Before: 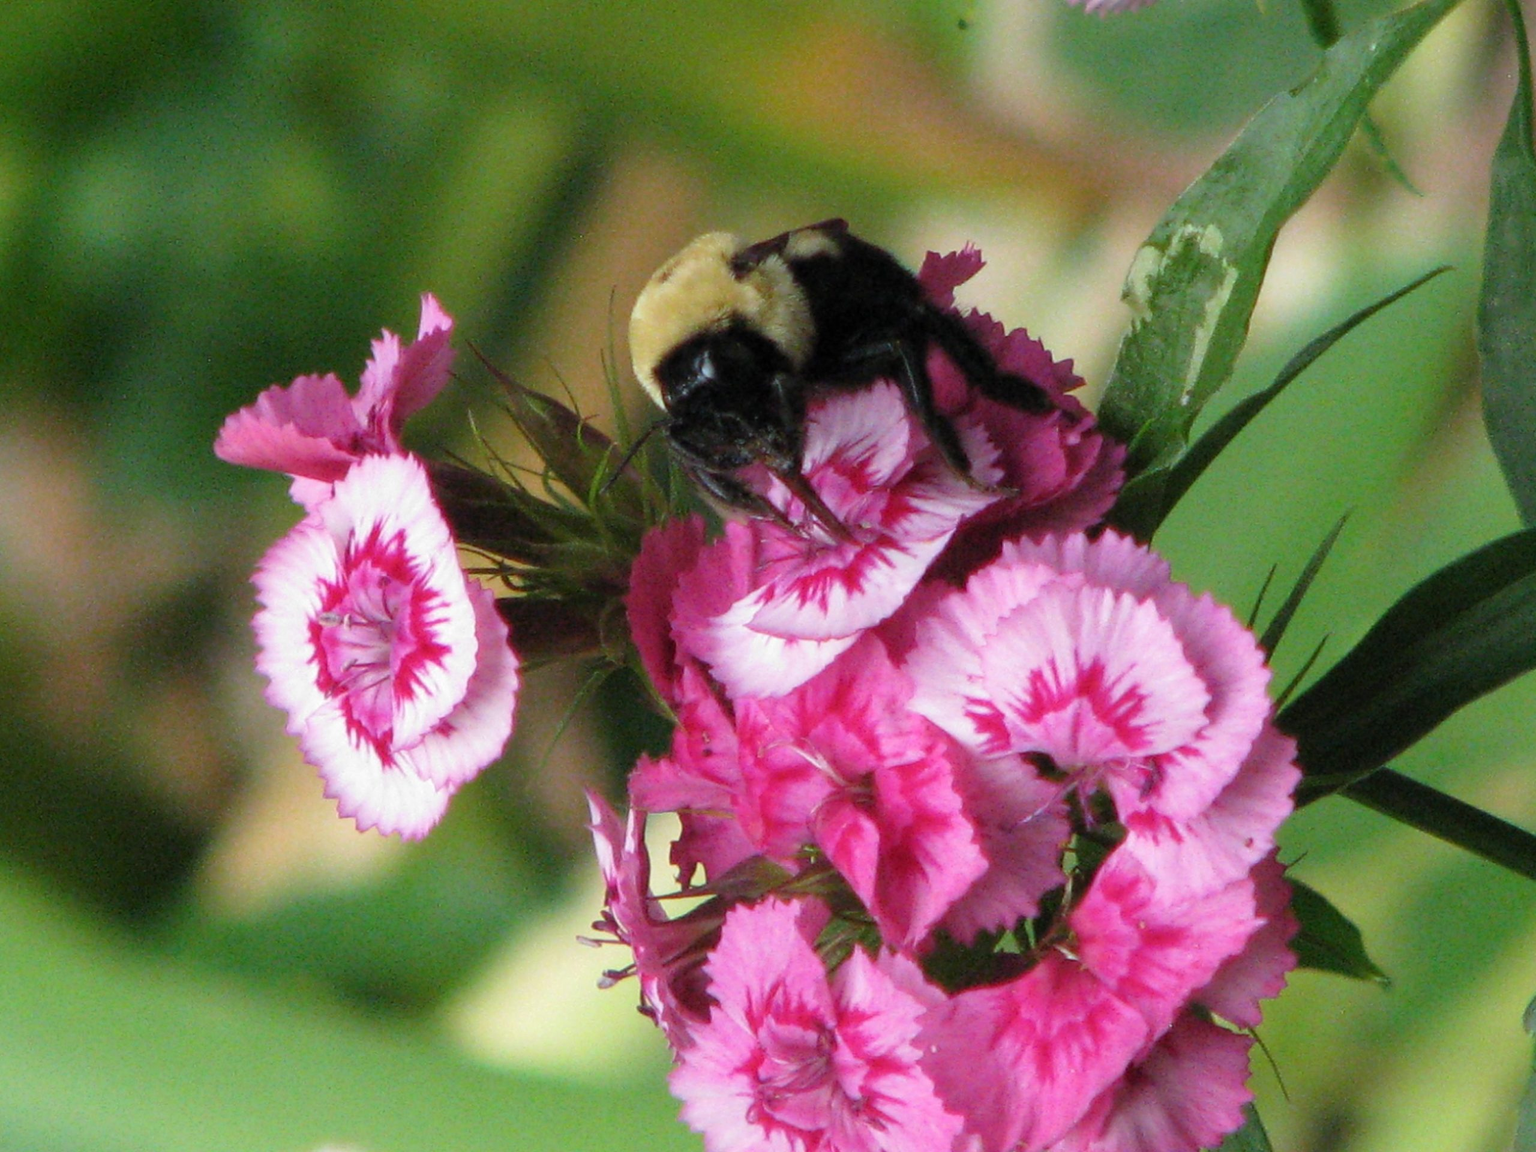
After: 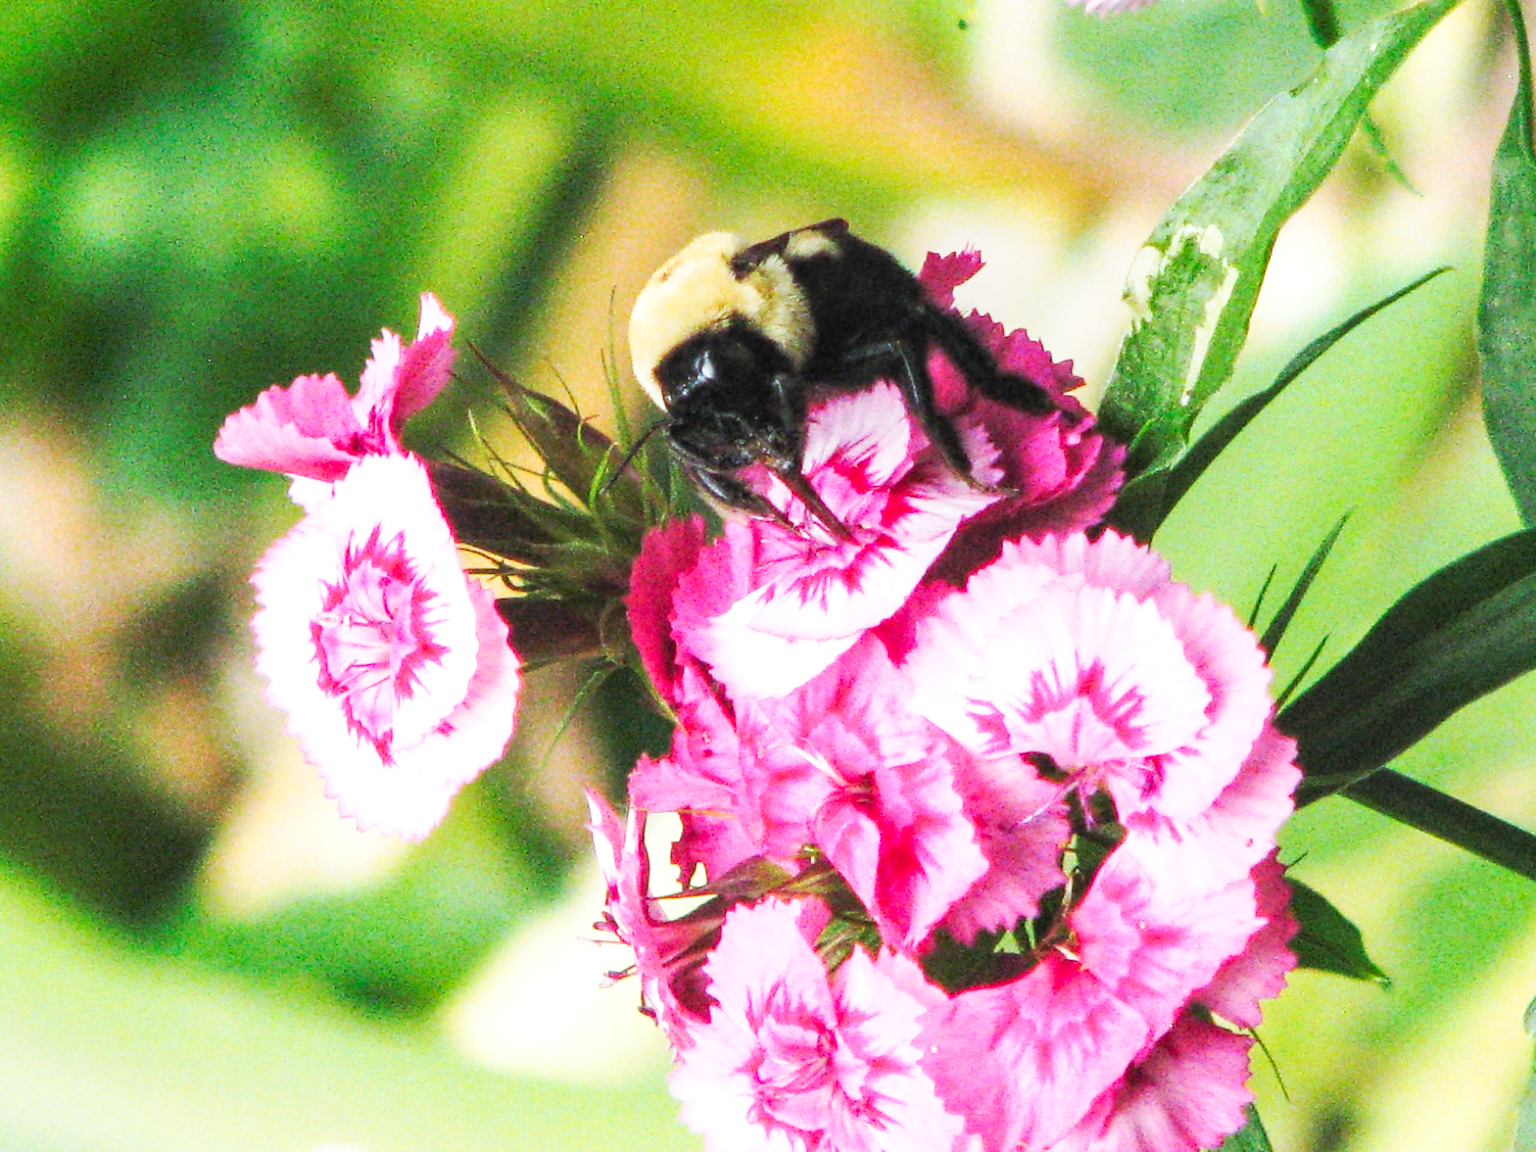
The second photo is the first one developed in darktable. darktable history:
exposure: exposure 1.092 EV, compensate highlight preservation false
tone curve: curves: ch0 [(0, 0.026) (0.172, 0.194) (0.398, 0.437) (0.469, 0.544) (0.612, 0.741) (0.845, 0.926) (1, 0.968)]; ch1 [(0, 0) (0.437, 0.453) (0.472, 0.467) (0.502, 0.502) (0.531, 0.546) (0.574, 0.583) (0.617, 0.64) (0.699, 0.749) (0.859, 0.919) (1, 1)]; ch2 [(0, 0) (0.33, 0.301) (0.421, 0.443) (0.476, 0.502) (0.511, 0.504) (0.553, 0.553) (0.595, 0.586) (0.664, 0.664) (1, 1)], preserve colors none
local contrast: on, module defaults
